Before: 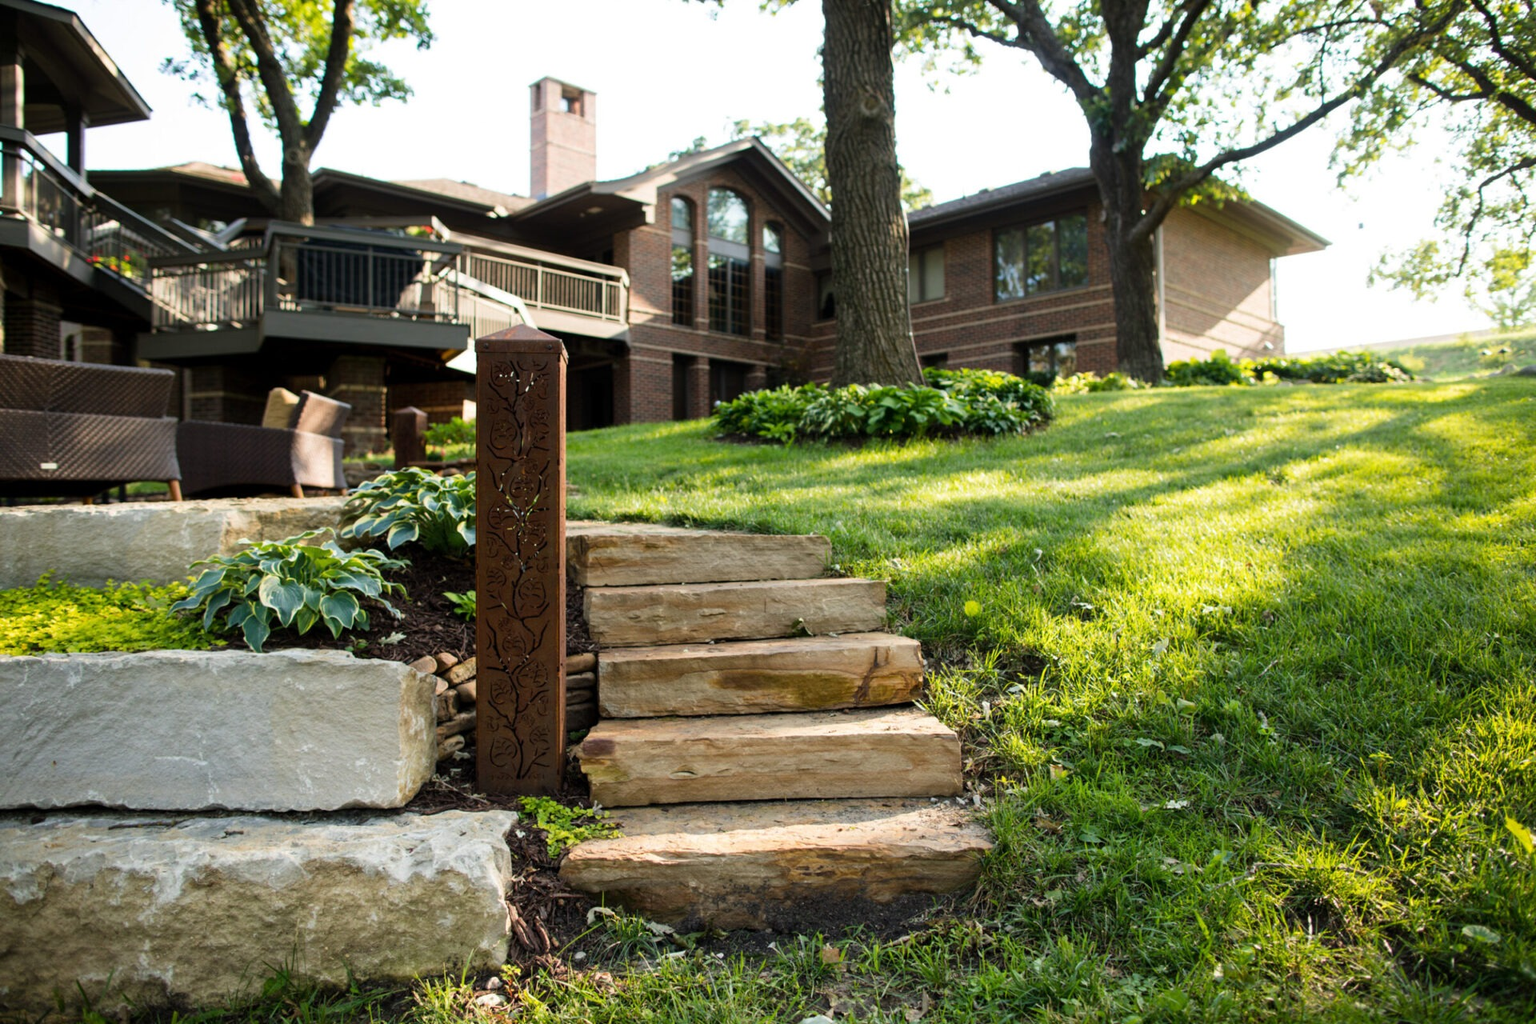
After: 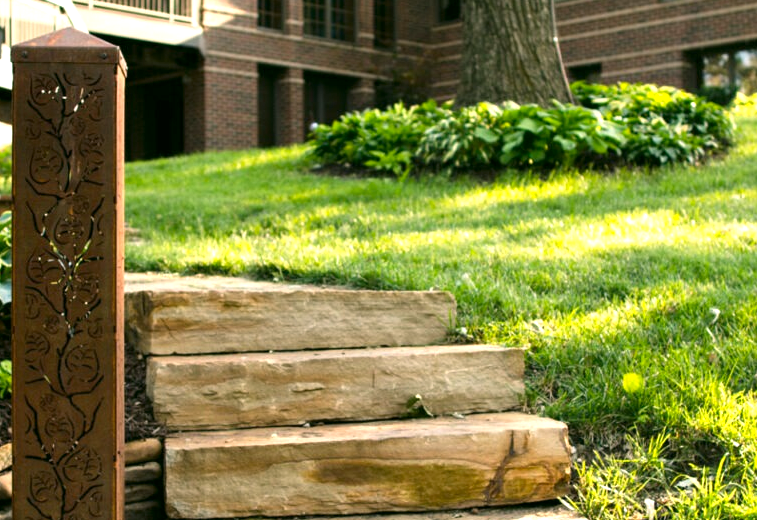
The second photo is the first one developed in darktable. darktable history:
exposure: exposure 0.694 EV, compensate highlight preservation false
crop: left 30.372%, top 29.582%, right 30.152%, bottom 29.748%
color correction: highlights a* 4.05, highlights b* 4.98, shadows a* -6.93, shadows b* 4.55
